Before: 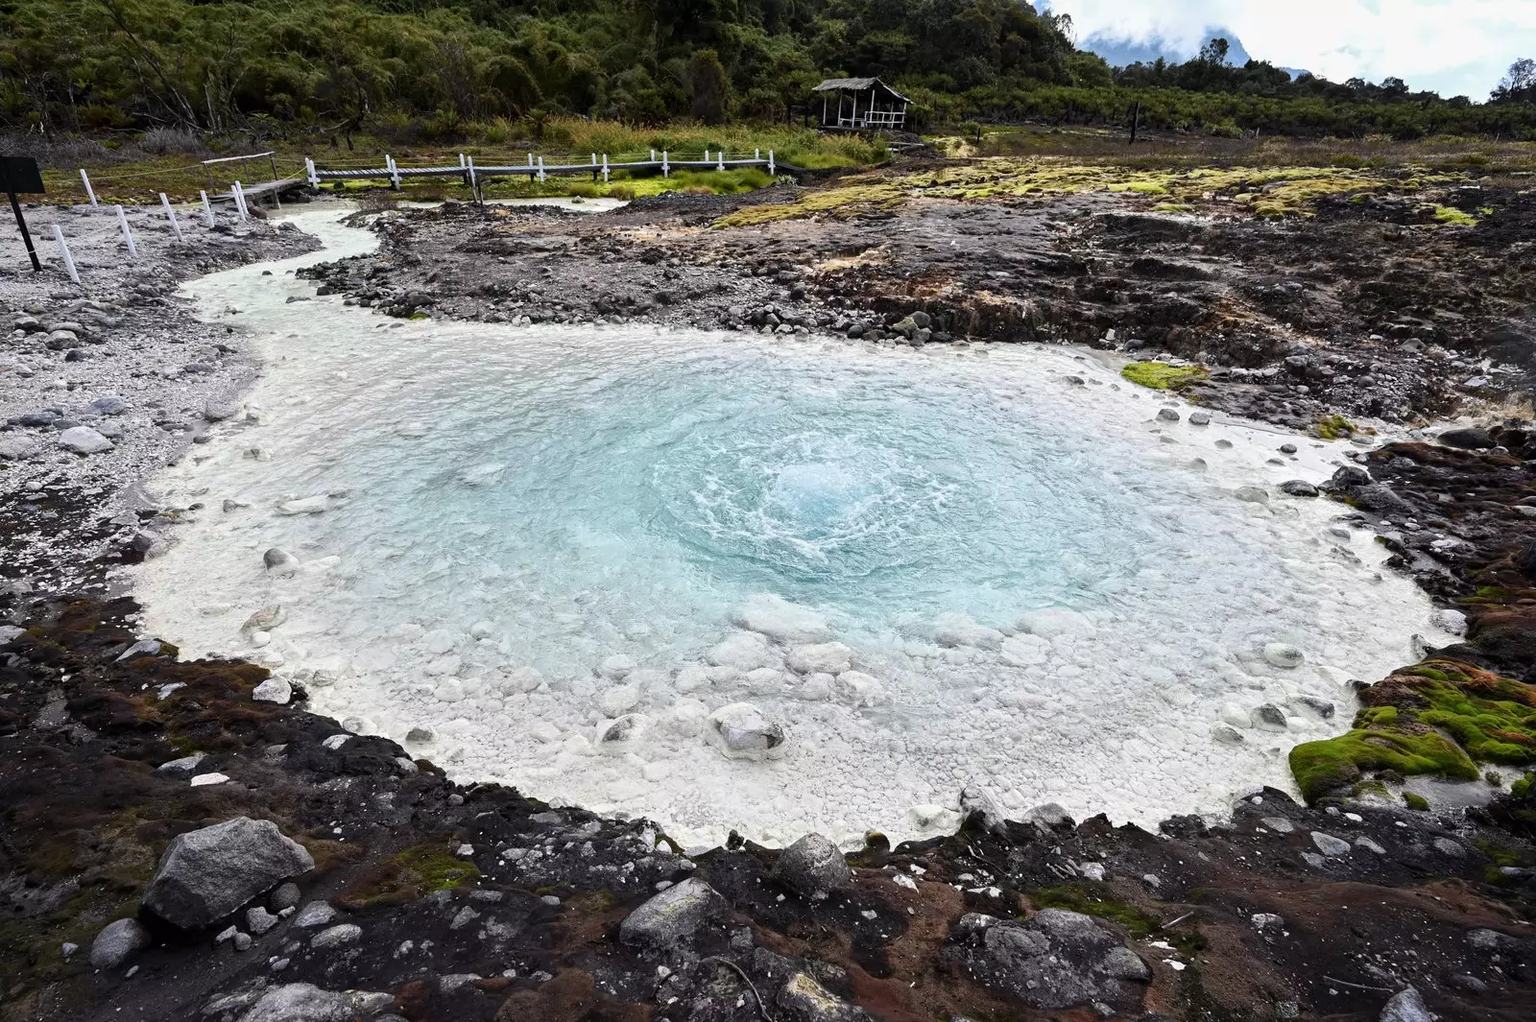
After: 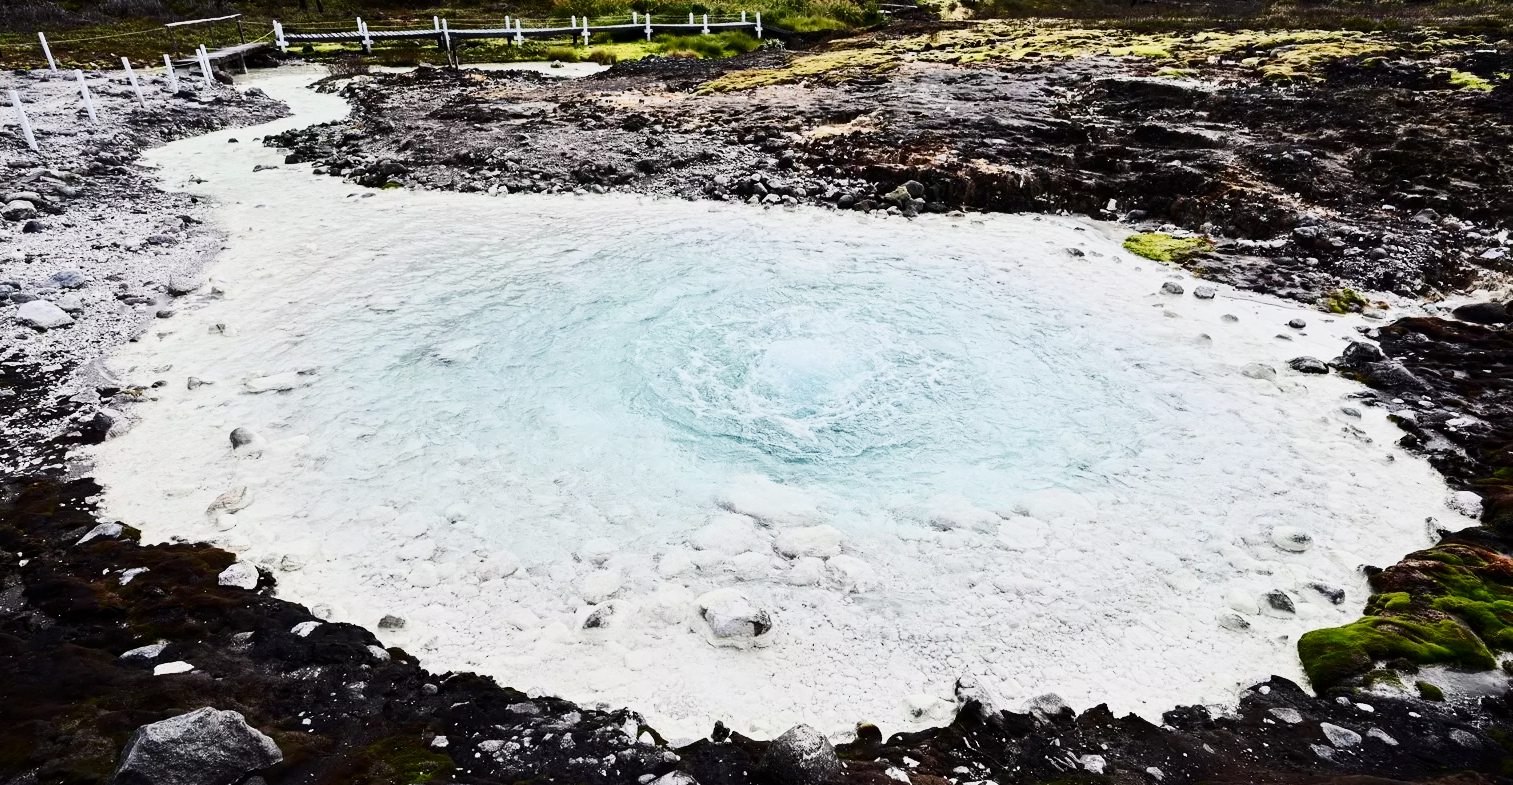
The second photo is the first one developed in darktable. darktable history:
crop and rotate: left 2.873%, top 13.589%, right 2.505%, bottom 12.631%
contrast brightness saturation: contrast 0.297
tone curve: curves: ch0 [(0, 0) (0.087, 0.054) (0.281, 0.245) (0.506, 0.526) (0.8, 0.824) (0.994, 0.955)]; ch1 [(0, 0) (0.27, 0.195) (0.406, 0.435) (0.452, 0.474) (0.495, 0.5) (0.514, 0.508) (0.537, 0.556) (0.654, 0.689) (1, 1)]; ch2 [(0, 0) (0.269, 0.299) (0.459, 0.441) (0.498, 0.499) (0.523, 0.52) (0.551, 0.549) (0.633, 0.625) (0.659, 0.681) (0.718, 0.764) (1, 1)], preserve colors none
